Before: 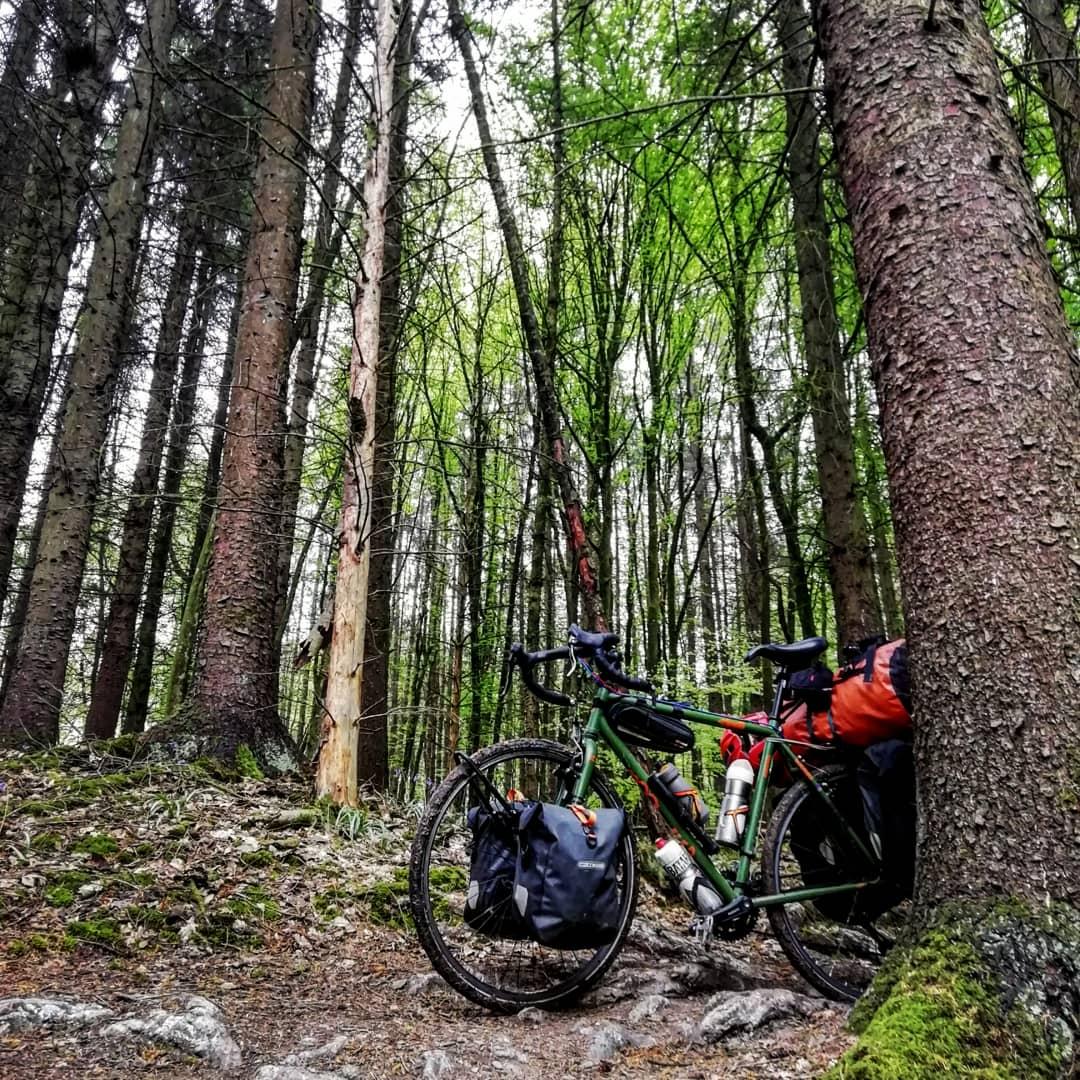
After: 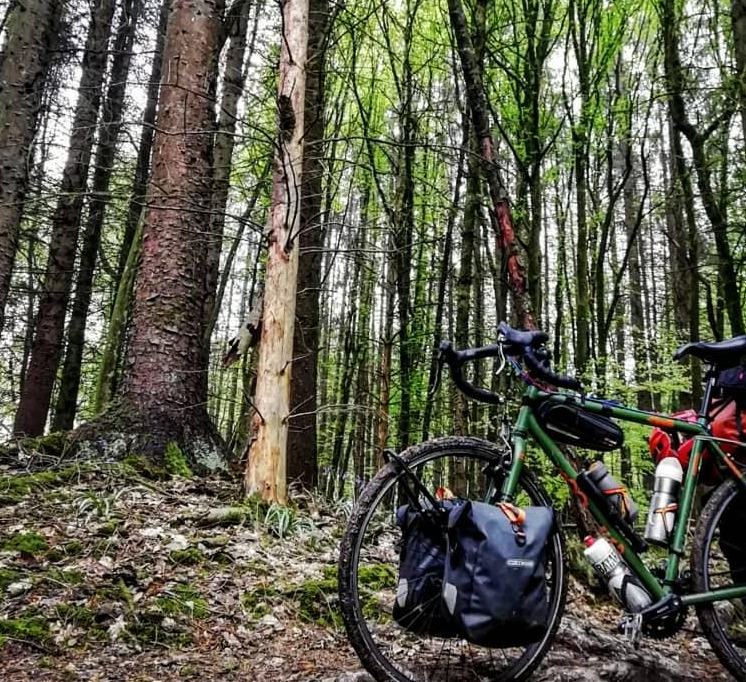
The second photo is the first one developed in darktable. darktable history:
crop: left 6.63%, top 27.984%, right 24.277%, bottom 8.807%
